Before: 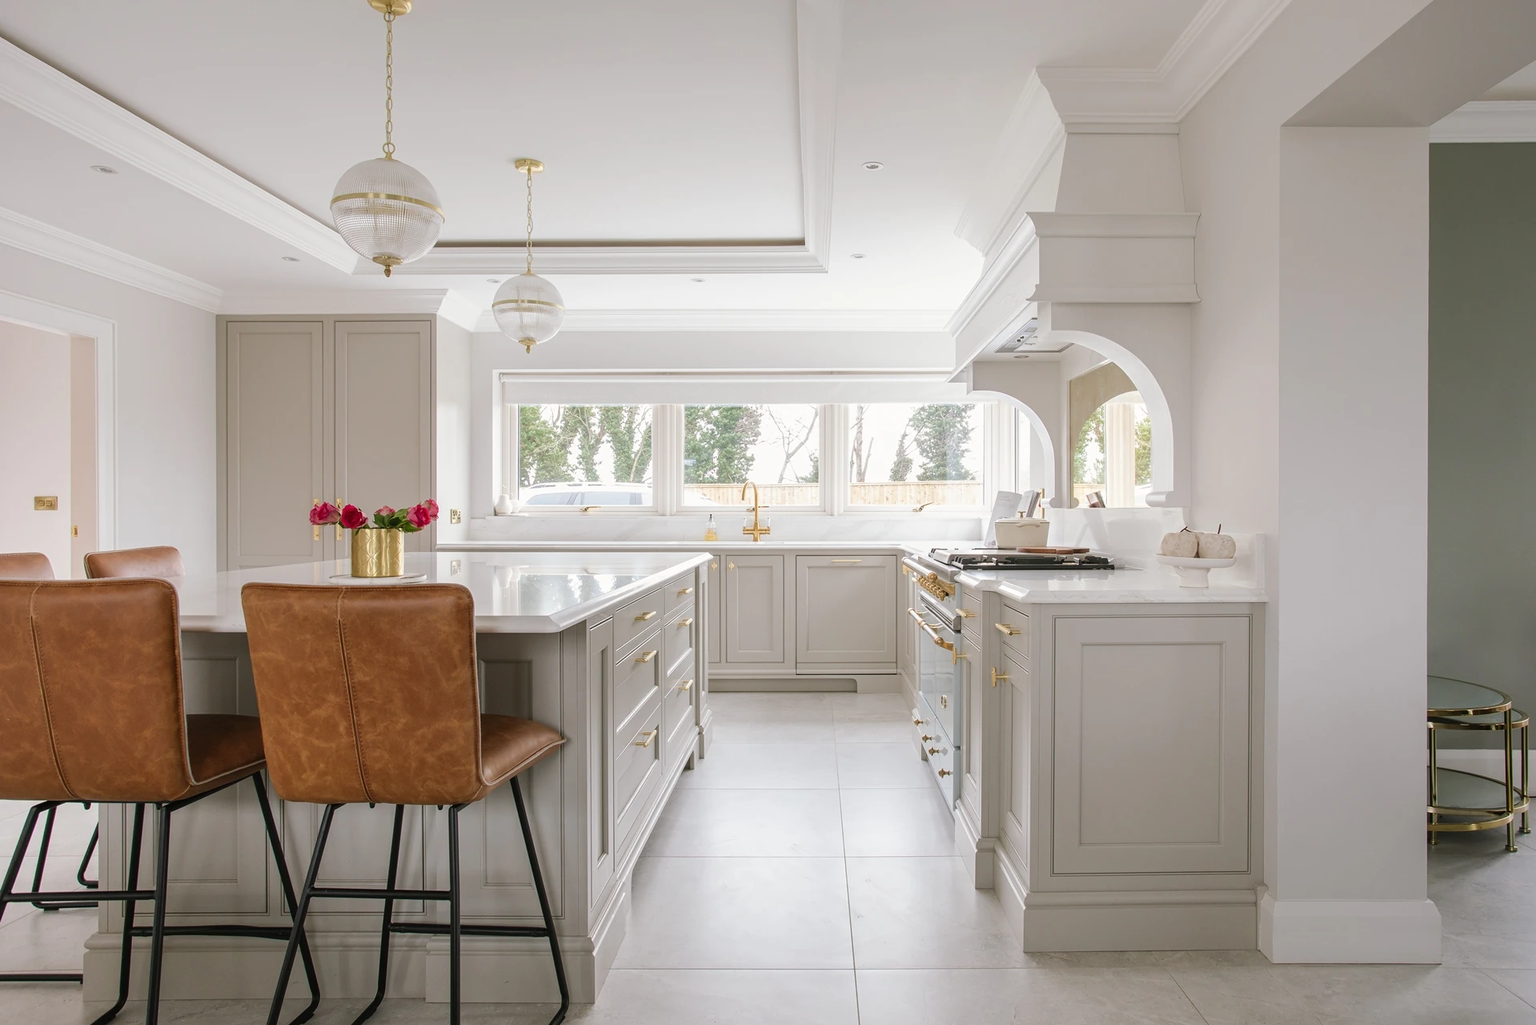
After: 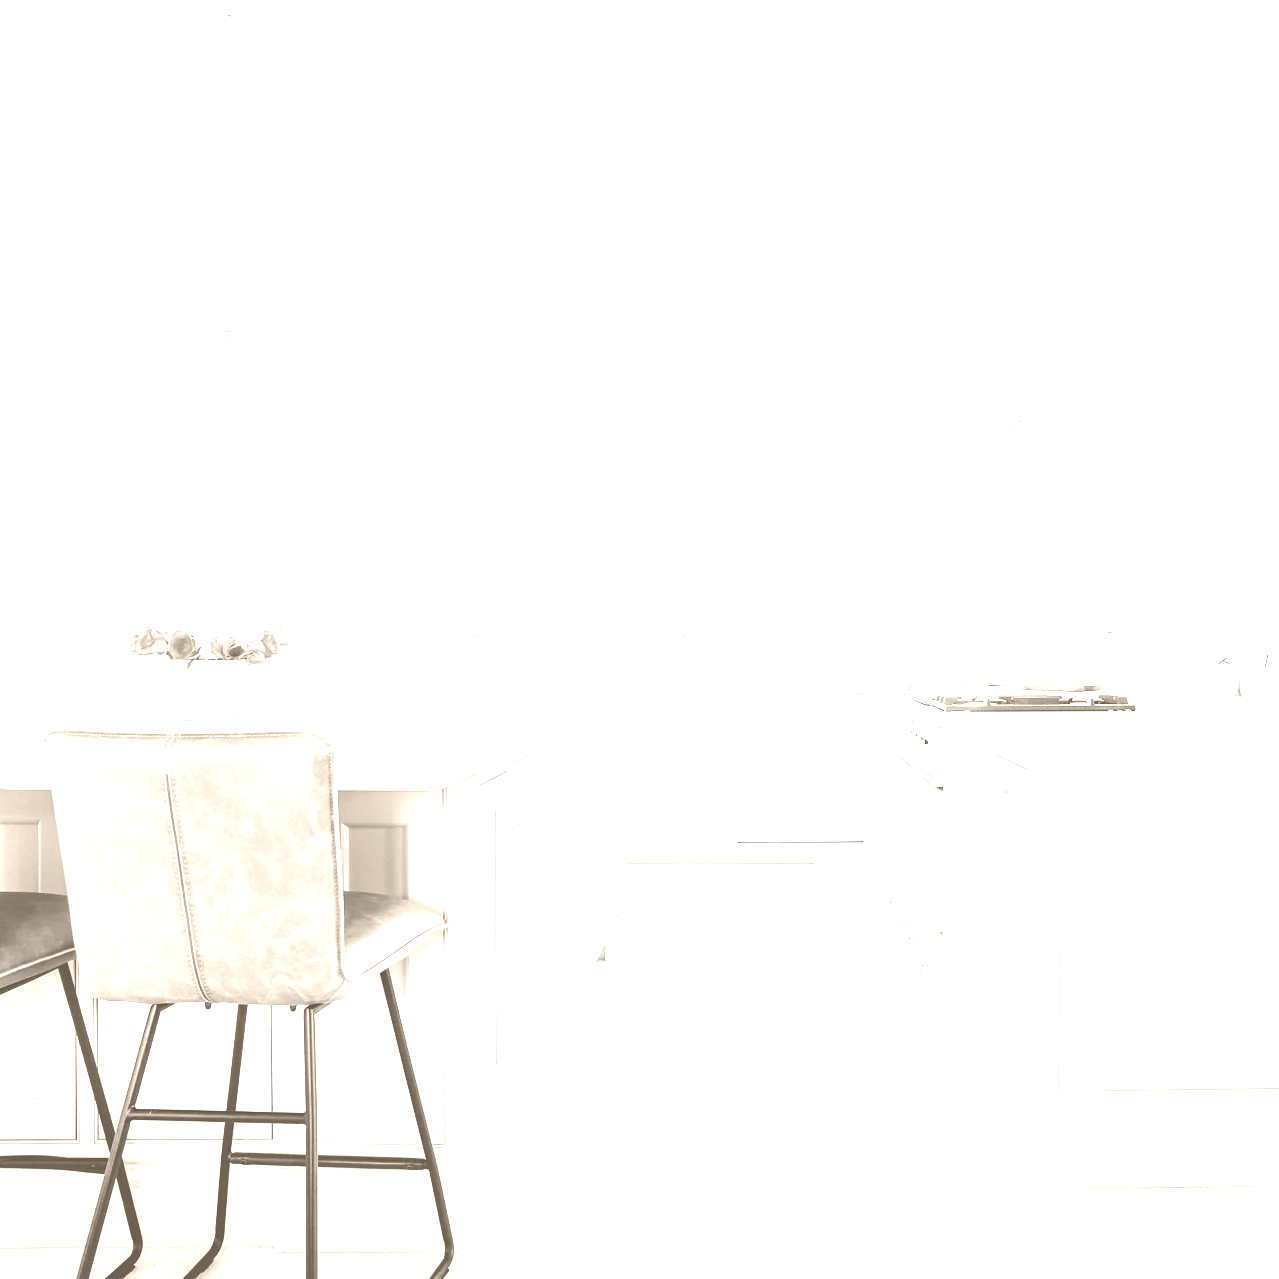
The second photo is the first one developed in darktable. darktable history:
colorize: hue 34.49°, saturation 35.33%, source mix 100%, version 1
crop and rotate: left 13.409%, right 19.924%
color balance: lift [1.004, 1.002, 1.002, 0.998], gamma [1, 1.007, 1.002, 0.993], gain [1, 0.977, 1.013, 1.023], contrast -3.64%
base curve: curves: ch0 [(0, 0) (0.028, 0.03) (0.121, 0.232) (0.46, 0.748) (0.859, 0.968) (1, 1)], preserve colors none
exposure: black level correction 0, exposure 1.45 EV, compensate exposure bias true, compensate highlight preservation false
